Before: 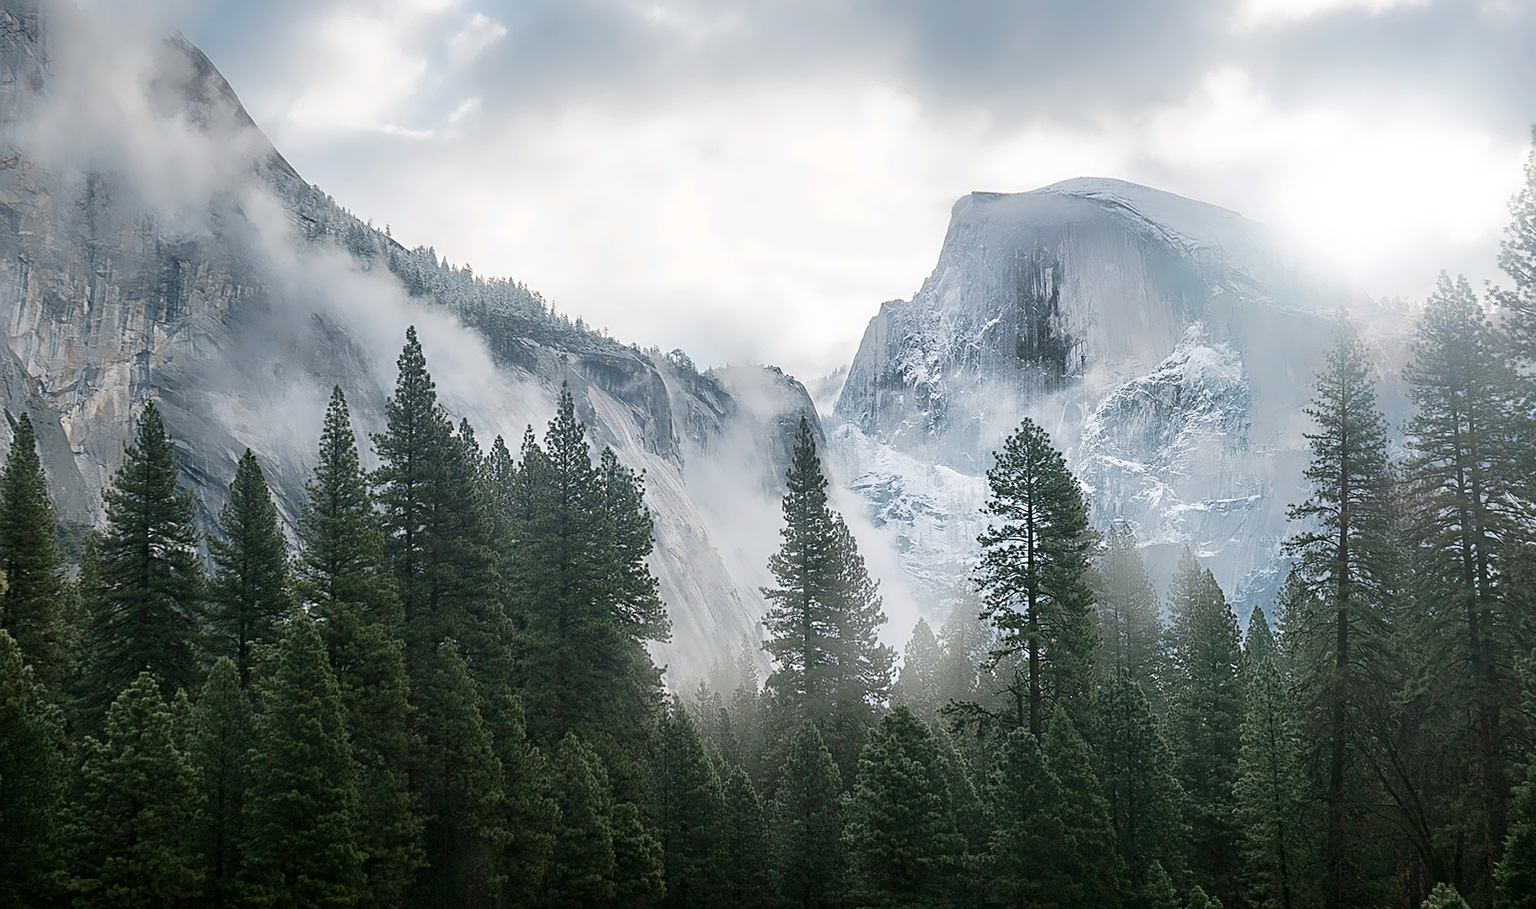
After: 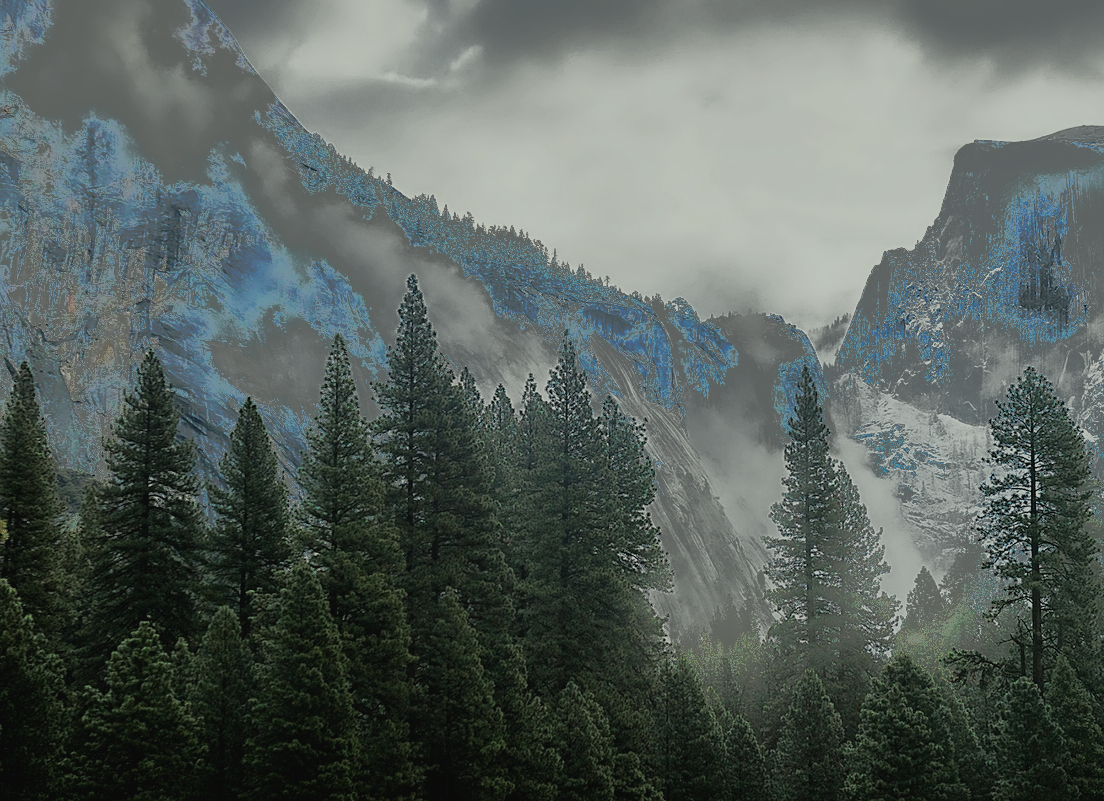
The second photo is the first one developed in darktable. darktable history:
crop: top 5.803%, right 27.864%, bottom 5.804%
filmic rgb: black relative exposure -6.59 EV, white relative exposure 4.71 EV, hardness 3.13, contrast 0.805
contrast brightness saturation: contrast -0.08, brightness -0.04, saturation -0.11
shadows and highlights: shadows -20, white point adjustment -2, highlights -35
fill light: exposure -0.73 EV, center 0.69, width 2.2
tone curve: curves: ch0 [(0, 0) (0.003, 0.003) (0.011, 0.01) (0.025, 0.023) (0.044, 0.042) (0.069, 0.065) (0.1, 0.094) (0.136, 0.128) (0.177, 0.167) (0.224, 0.211) (0.277, 0.261) (0.335, 0.316) (0.399, 0.376) (0.468, 0.441) (0.543, 0.685) (0.623, 0.741) (0.709, 0.8) (0.801, 0.863) (0.898, 0.929) (1, 1)], preserve colors none
color correction: highlights a* -4.73, highlights b* 5.06, saturation 0.97
